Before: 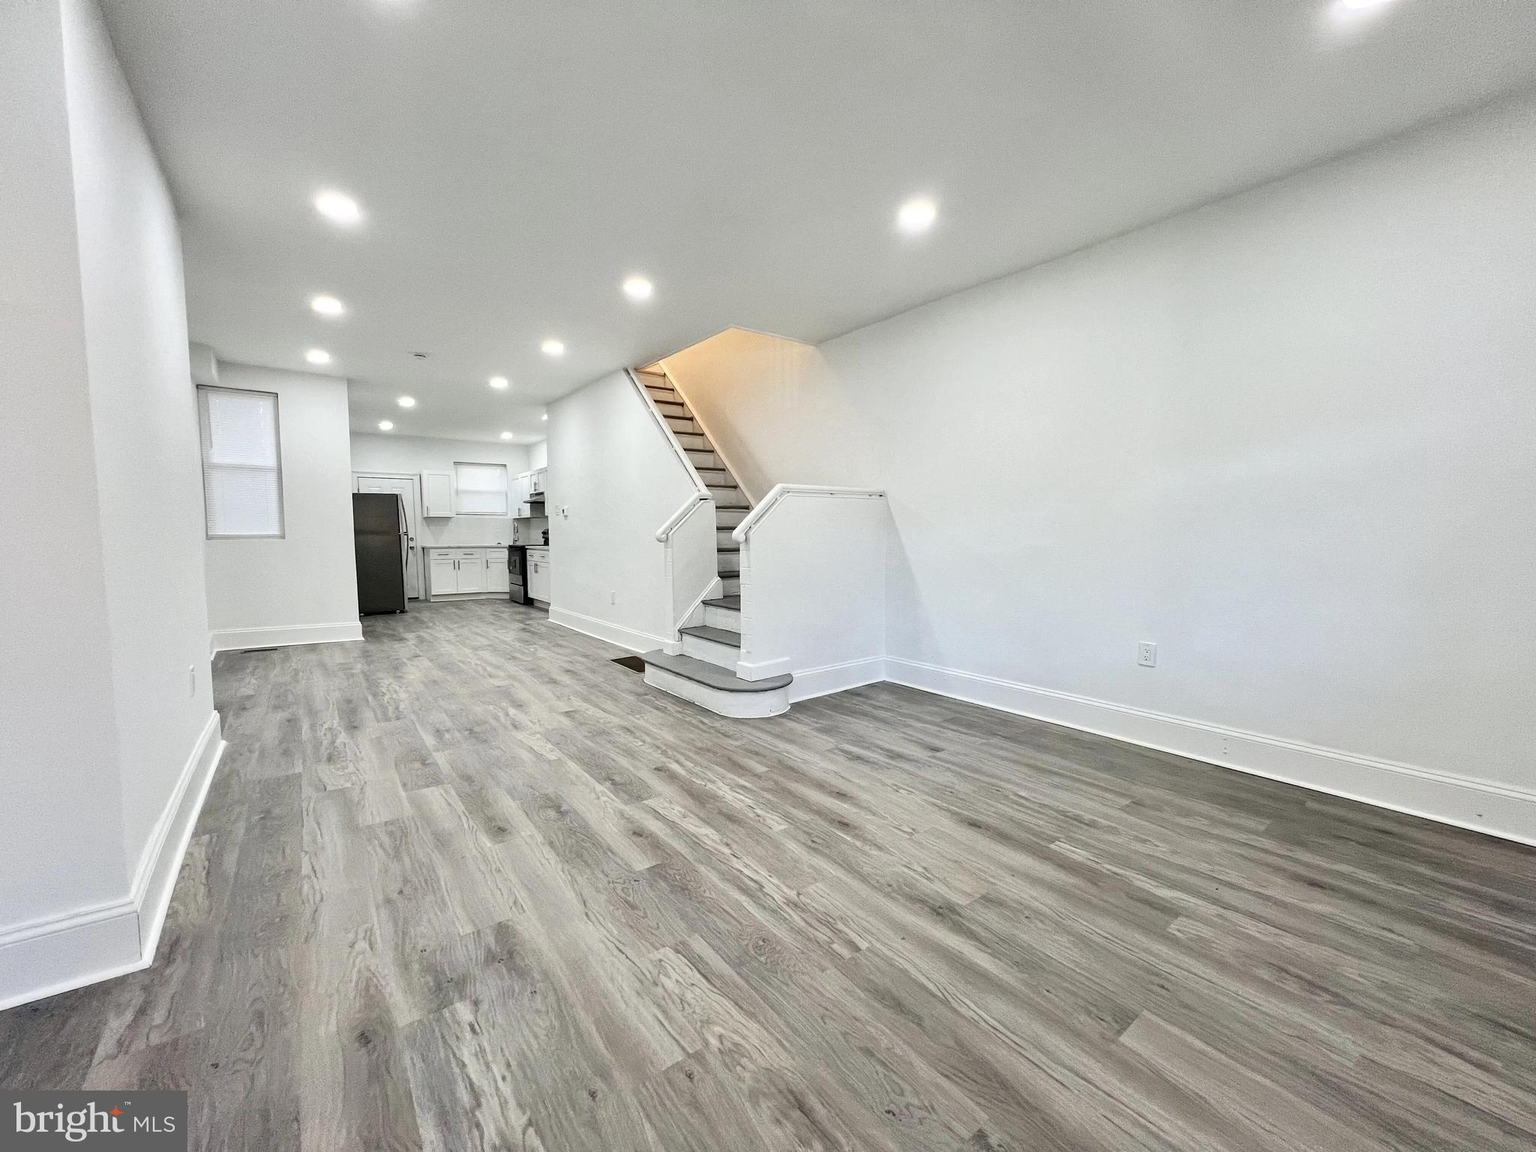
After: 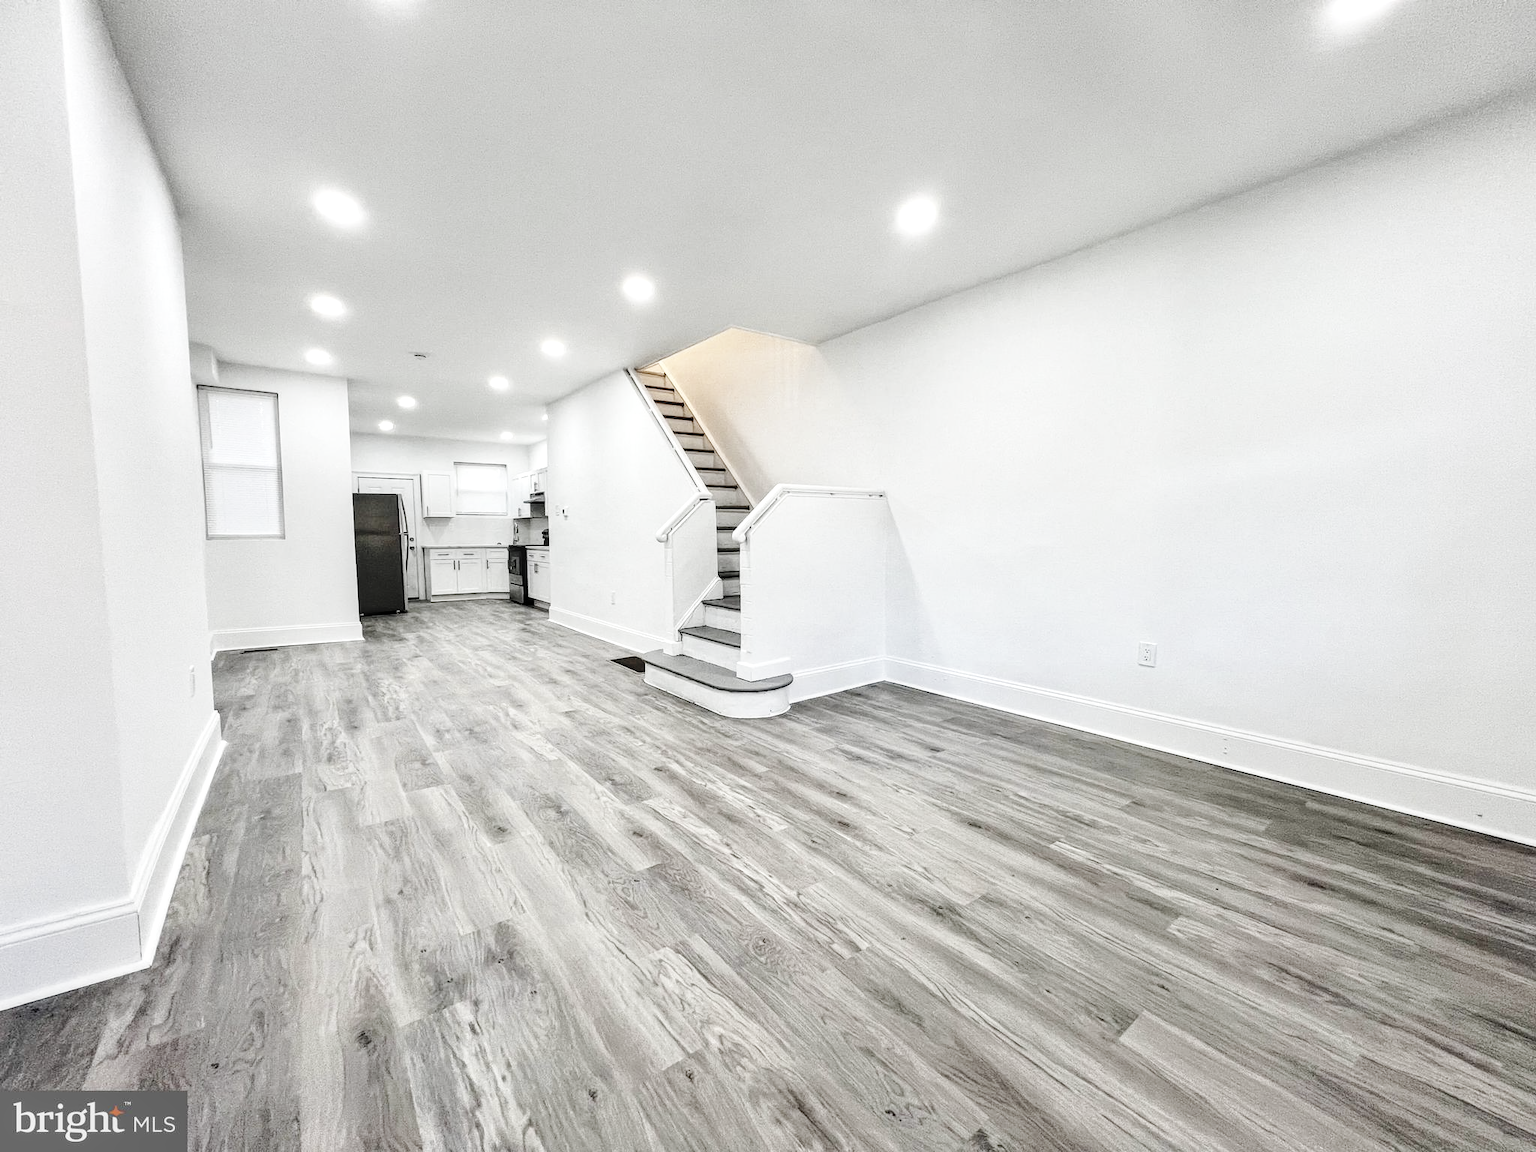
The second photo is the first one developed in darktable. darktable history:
local contrast: detail 130%
base curve: curves: ch0 [(0, 0) (0.036, 0.025) (0.121, 0.166) (0.206, 0.329) (0.605, 0.79) (1, 1)], preserve colors none
color correction: saturation 0.57
